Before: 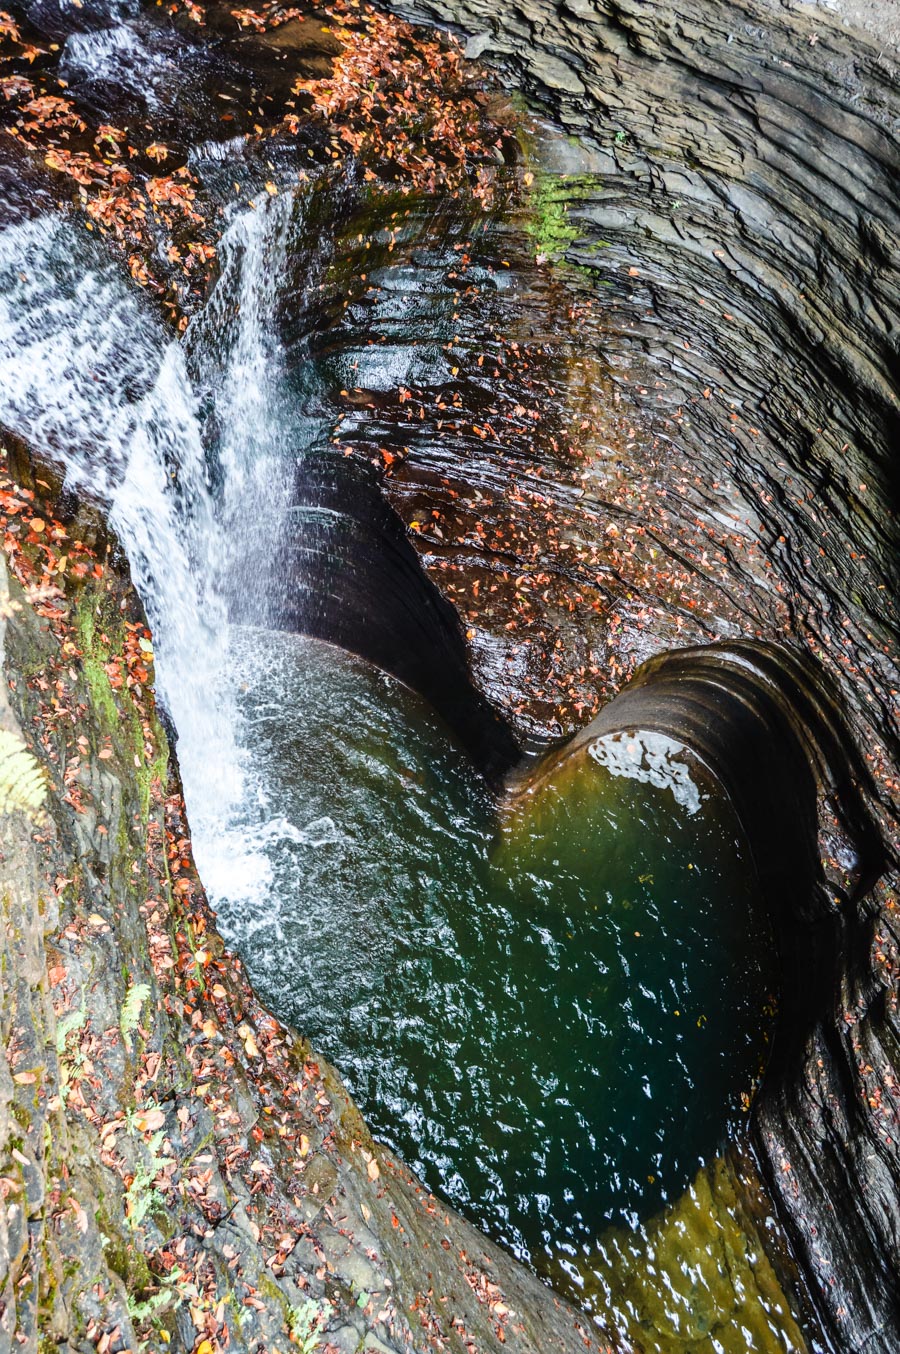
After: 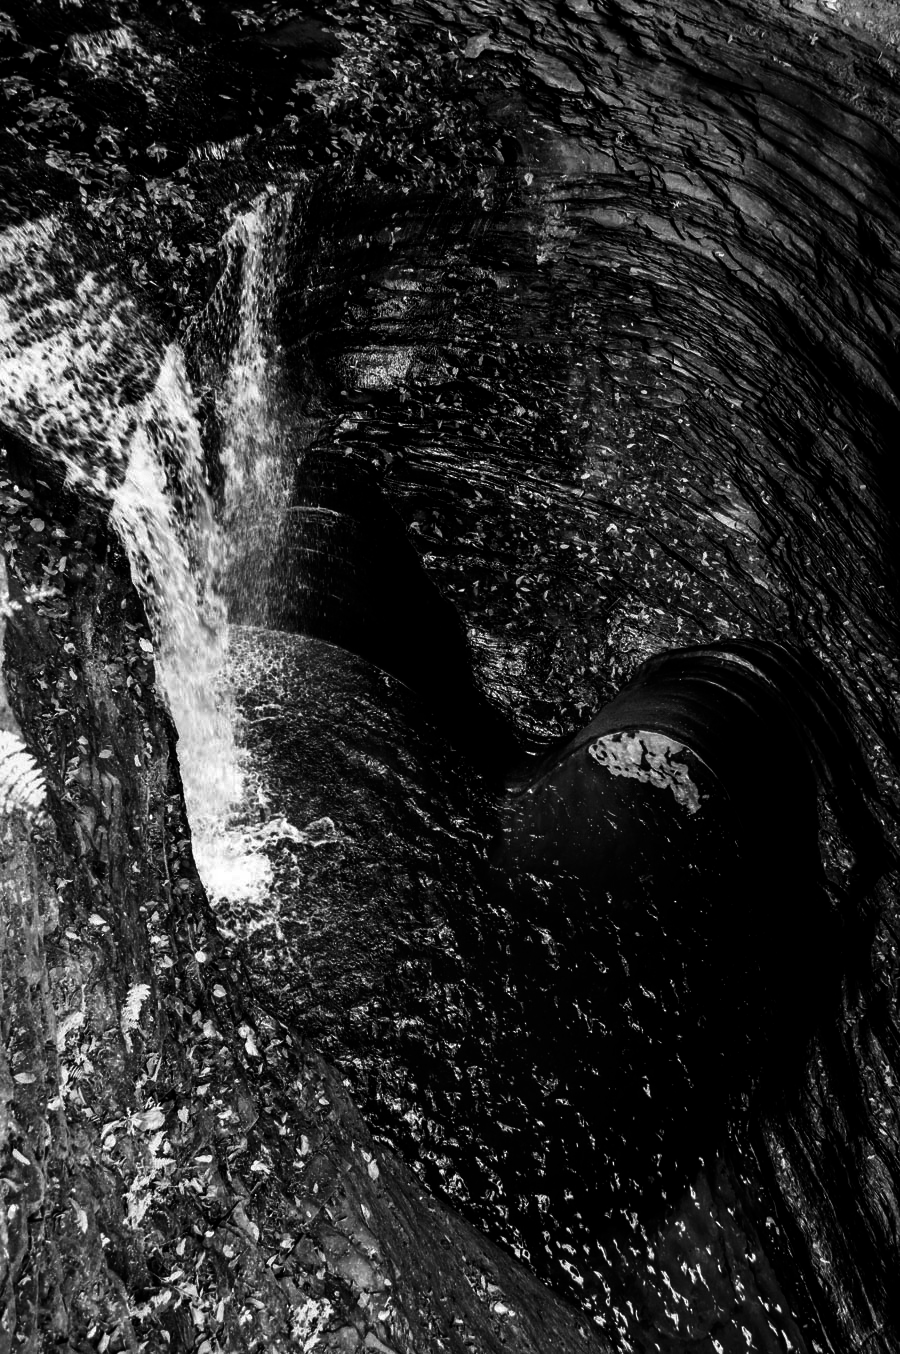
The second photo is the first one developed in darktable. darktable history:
color balance rgb: linear chroma grading › global chroma -0.67%, saturation formula JzAzBz (2021)
contrast brightness saturation: contrast 0.02, brightness -1, saturation -1
